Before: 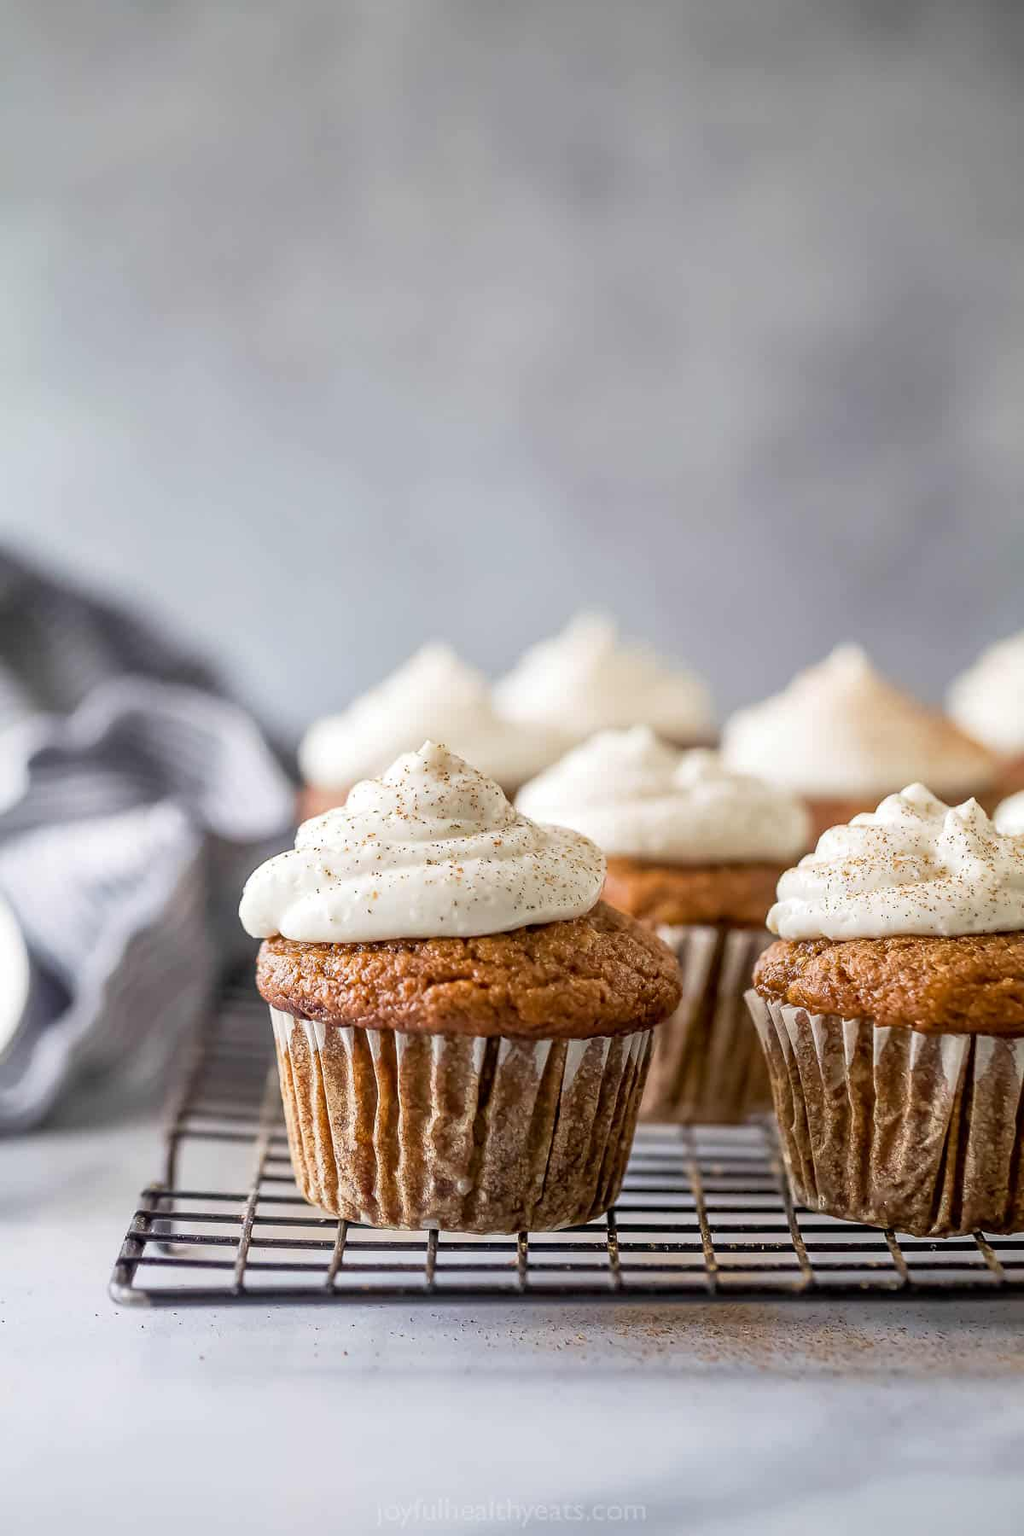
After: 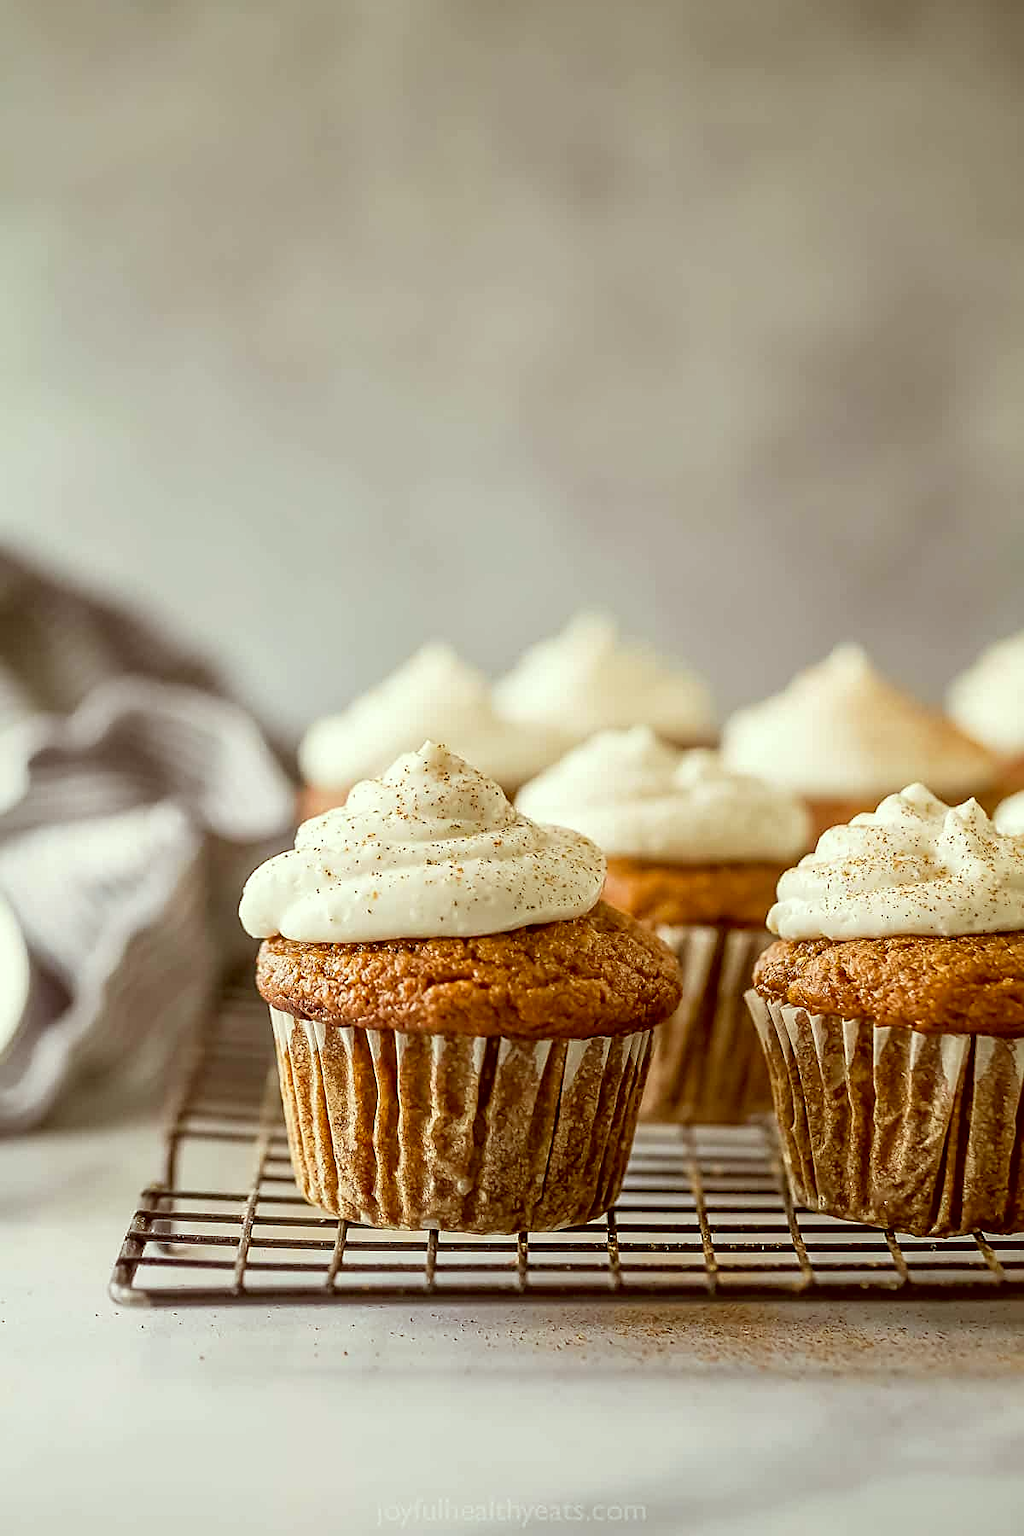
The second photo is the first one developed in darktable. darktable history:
sharpen: on, module defaults
color correction: highlights a* -6.05, highlights b* 9.1, shadows a* 10.1, shadows b* 23.94
